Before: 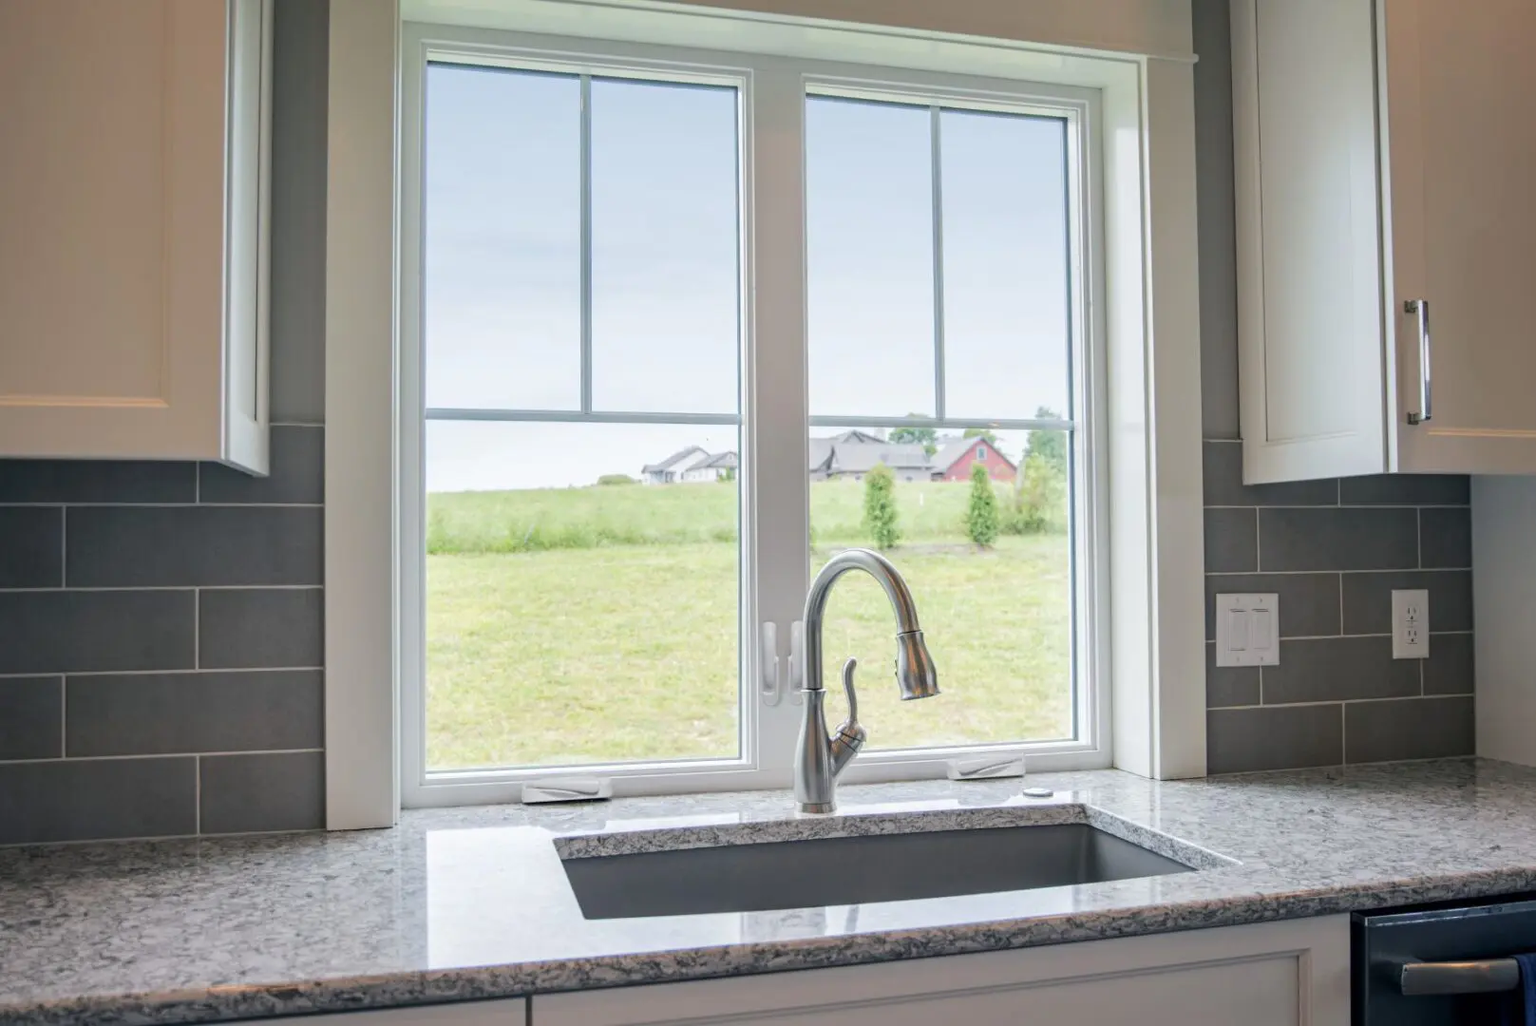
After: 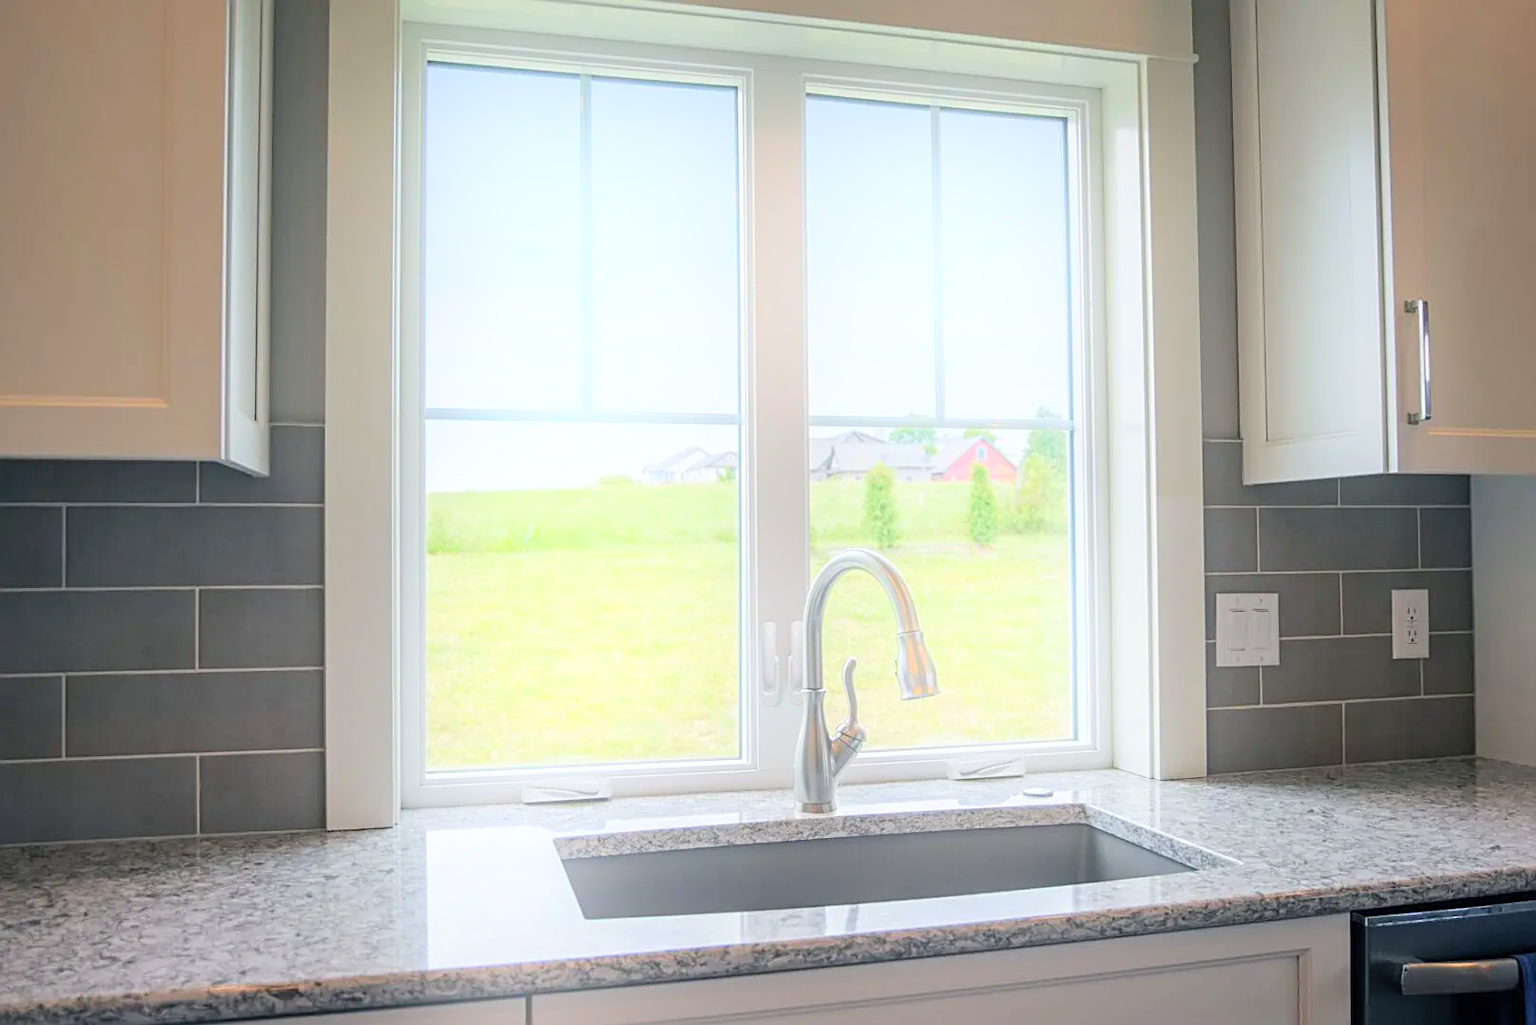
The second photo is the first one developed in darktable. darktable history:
exposure: exposure 0 EV, compensate highlight preservation false
sharpen: on, module defaults
contrast brightness saturation: brightness 0.09, saturation 0.19
bloom: size 16%, threshold 98%, strength 20%
